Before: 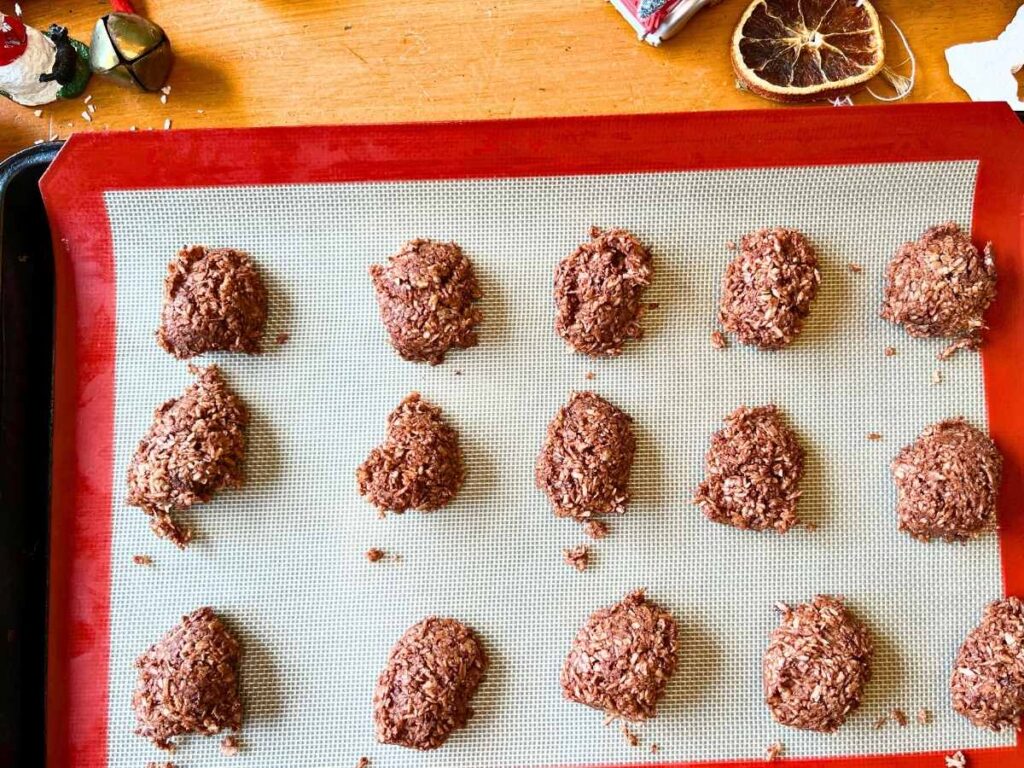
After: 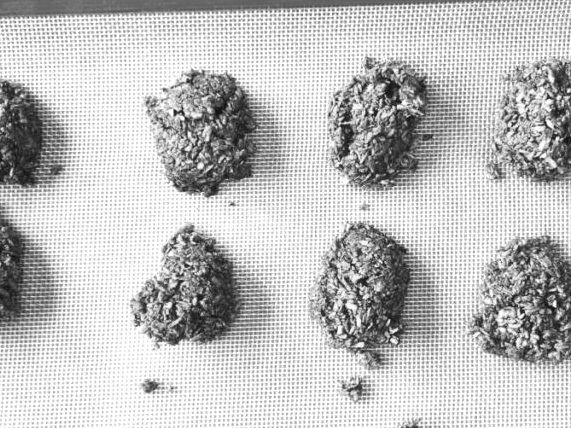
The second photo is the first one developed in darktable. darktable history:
crop and rotate: left 22.13%, top 22.054%, right 22.026%, bottom 22.102%
monochrome: a -35.87, b 49.73, size 1.7
exposure: black level correction 0, exposure 0.4 EV, compensate exposure bias true, compensate highlight preservation false
